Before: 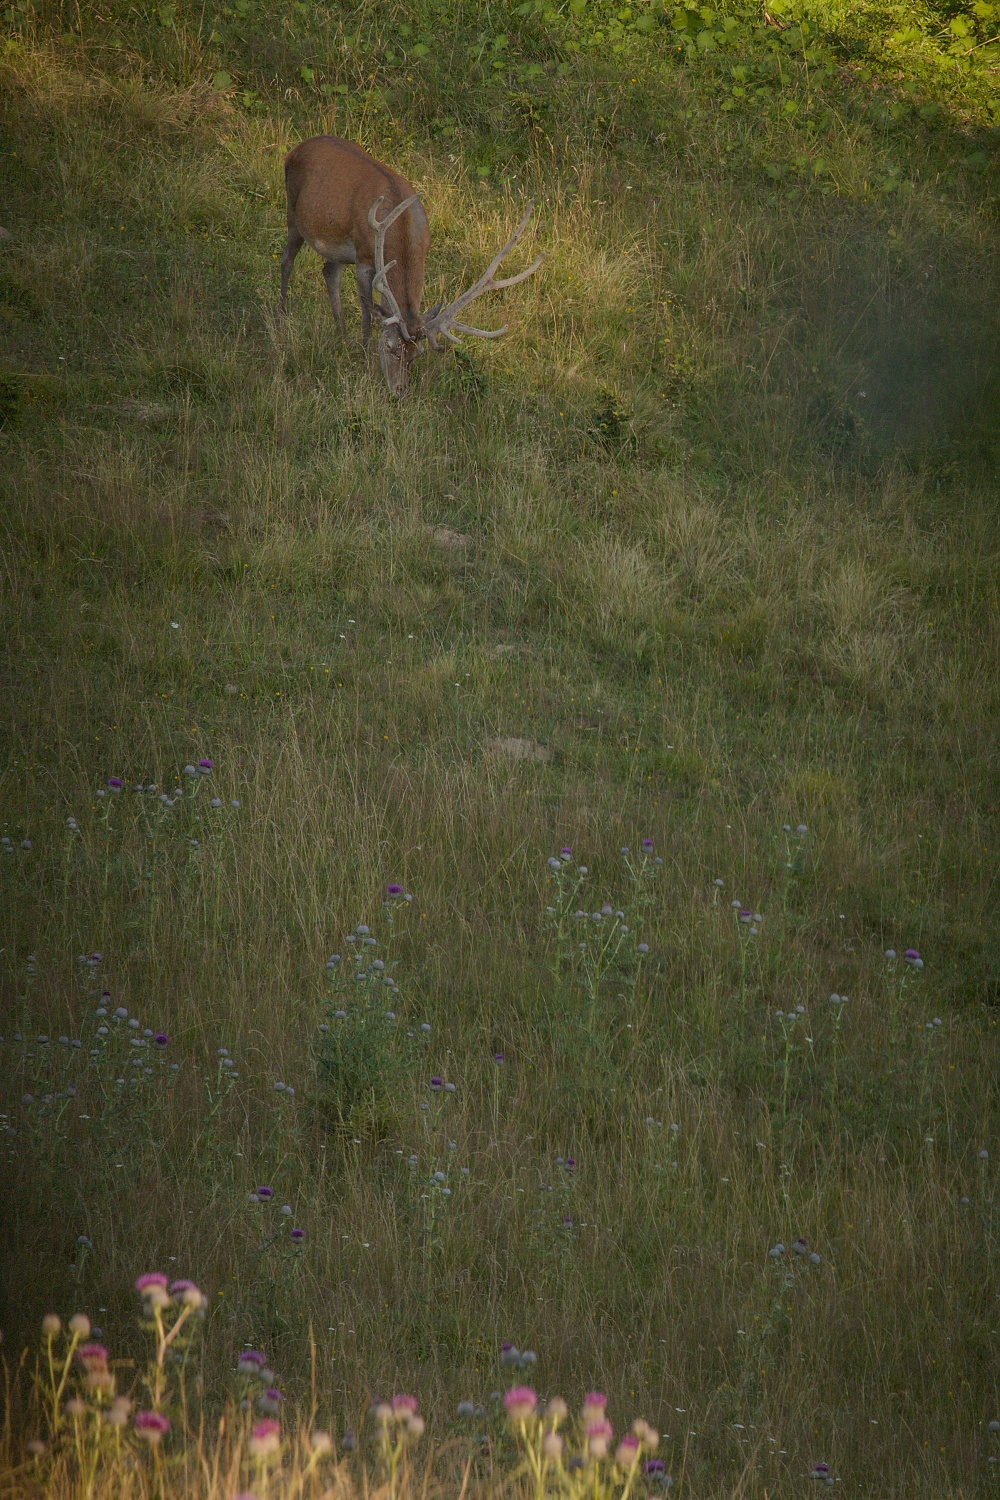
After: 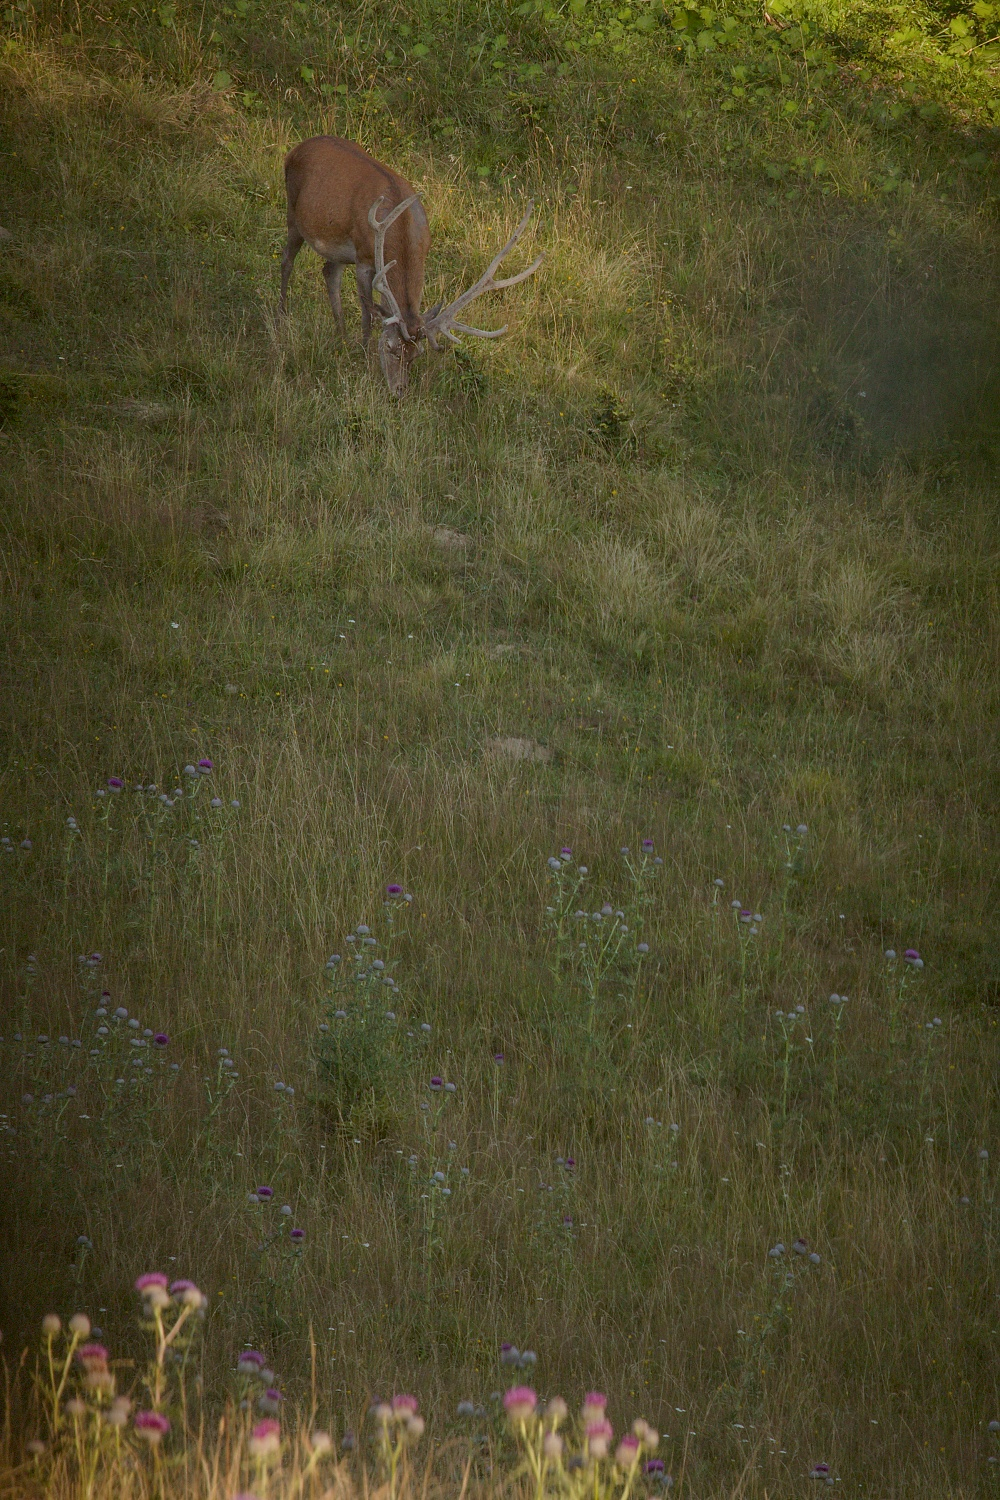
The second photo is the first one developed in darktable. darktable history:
color correction: highlights a* -3.18, highlights b* -6.7, shadows a* 3.27, shadows b* 5.18
